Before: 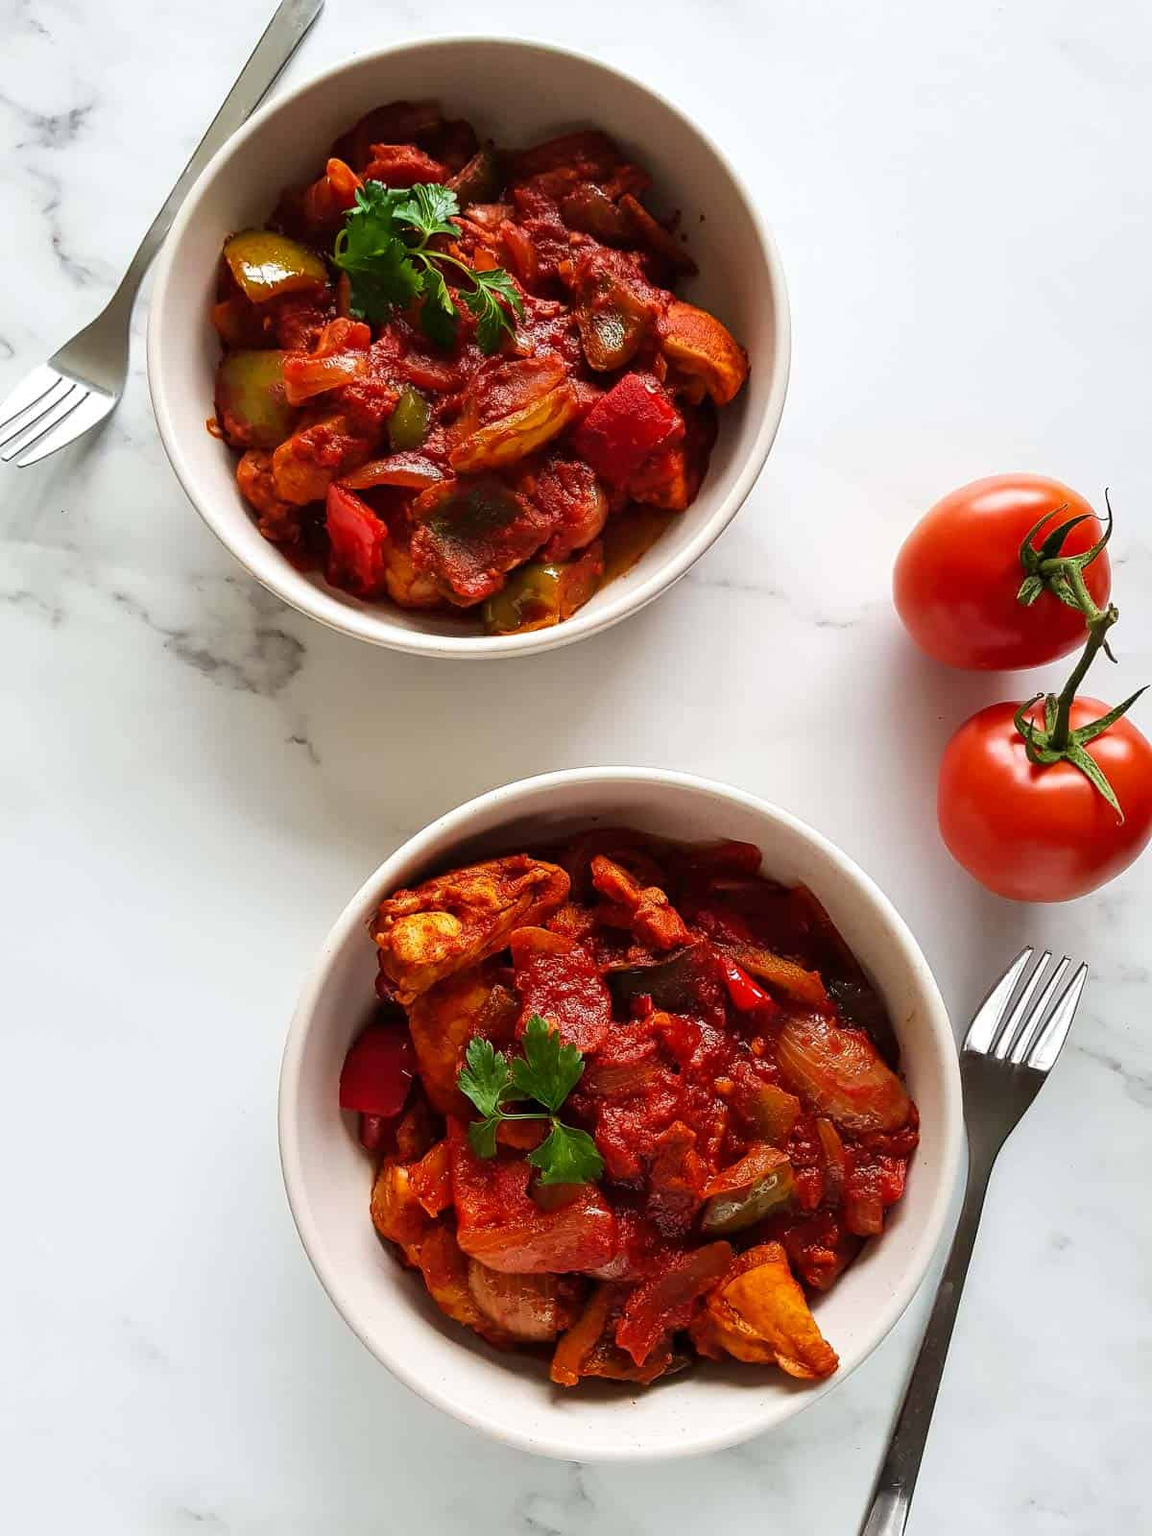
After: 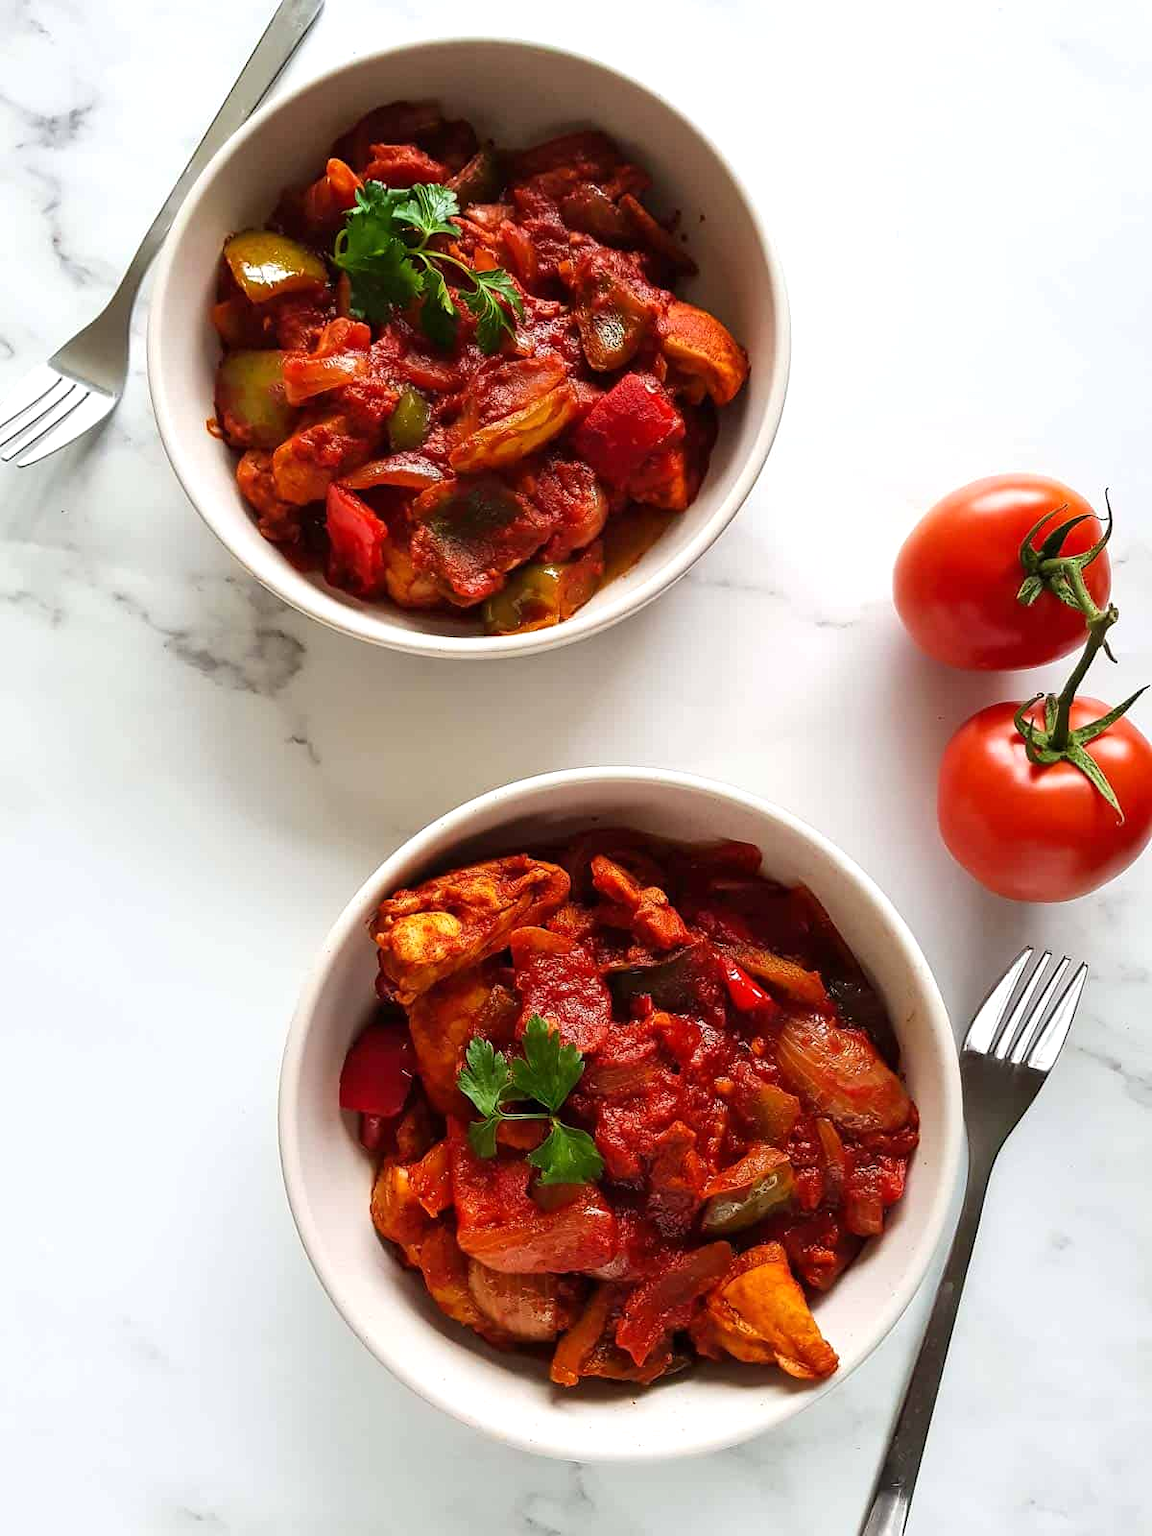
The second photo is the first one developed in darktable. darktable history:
exposure: exposure 0.169 EV, compensate highlight preservation false
